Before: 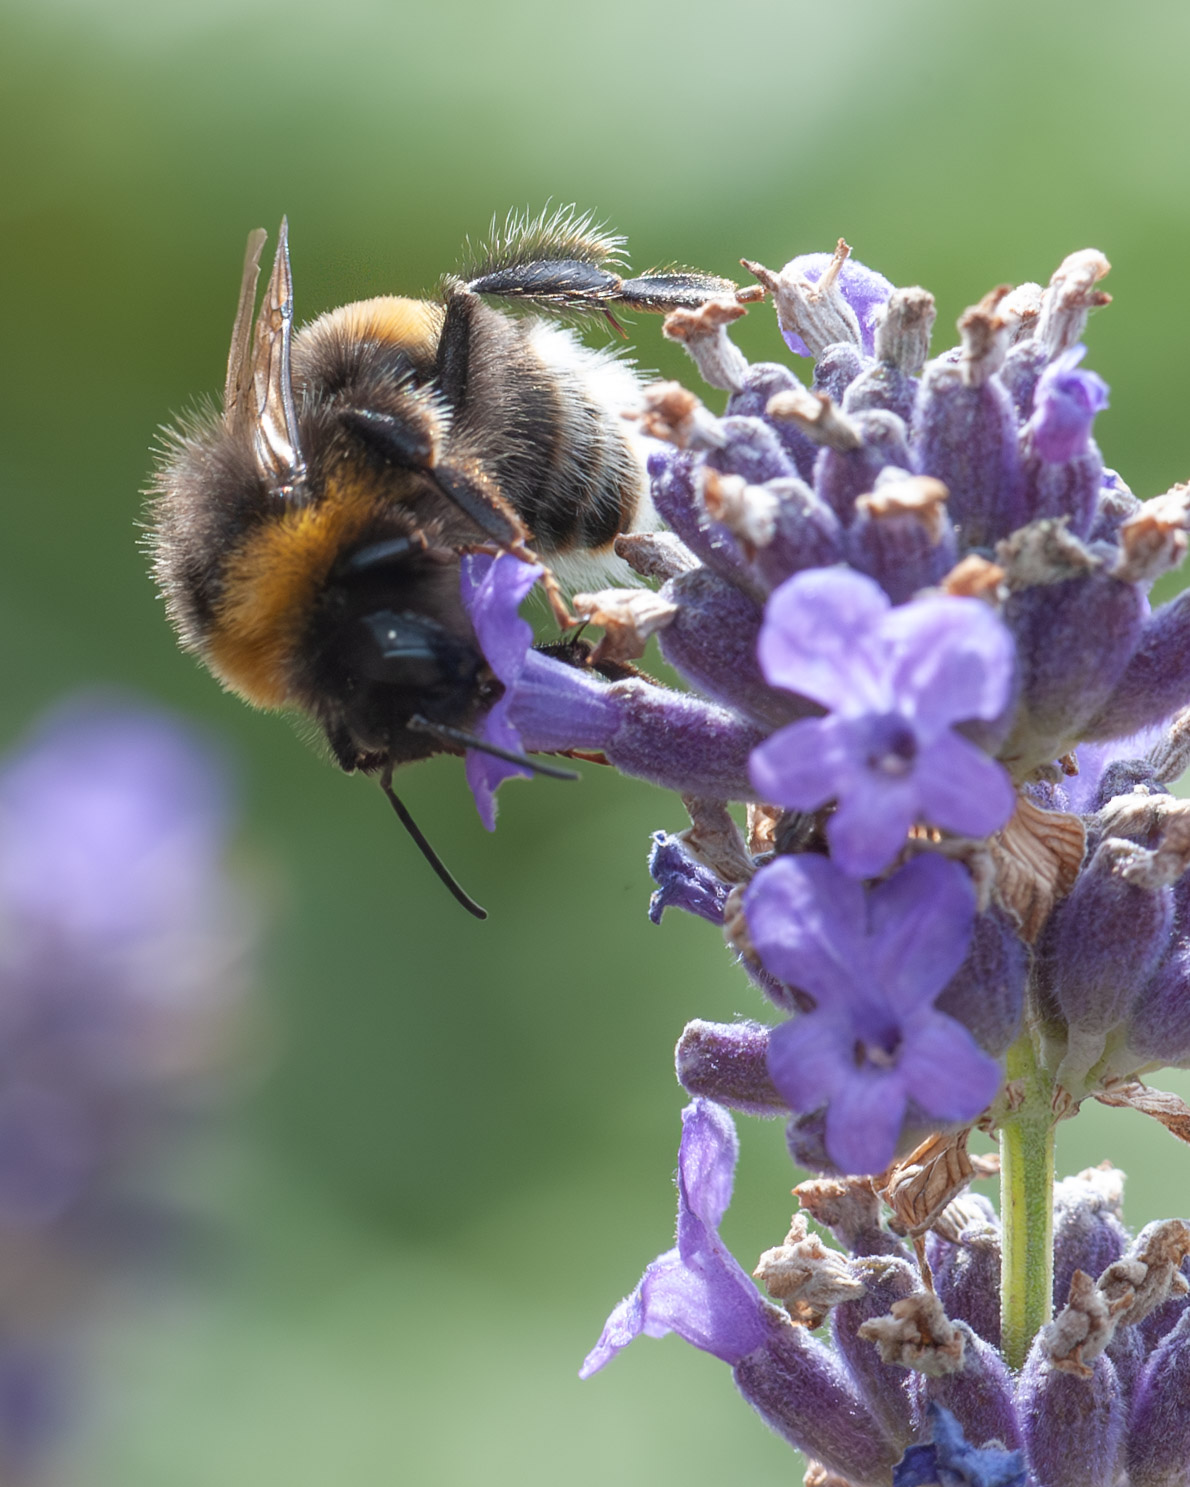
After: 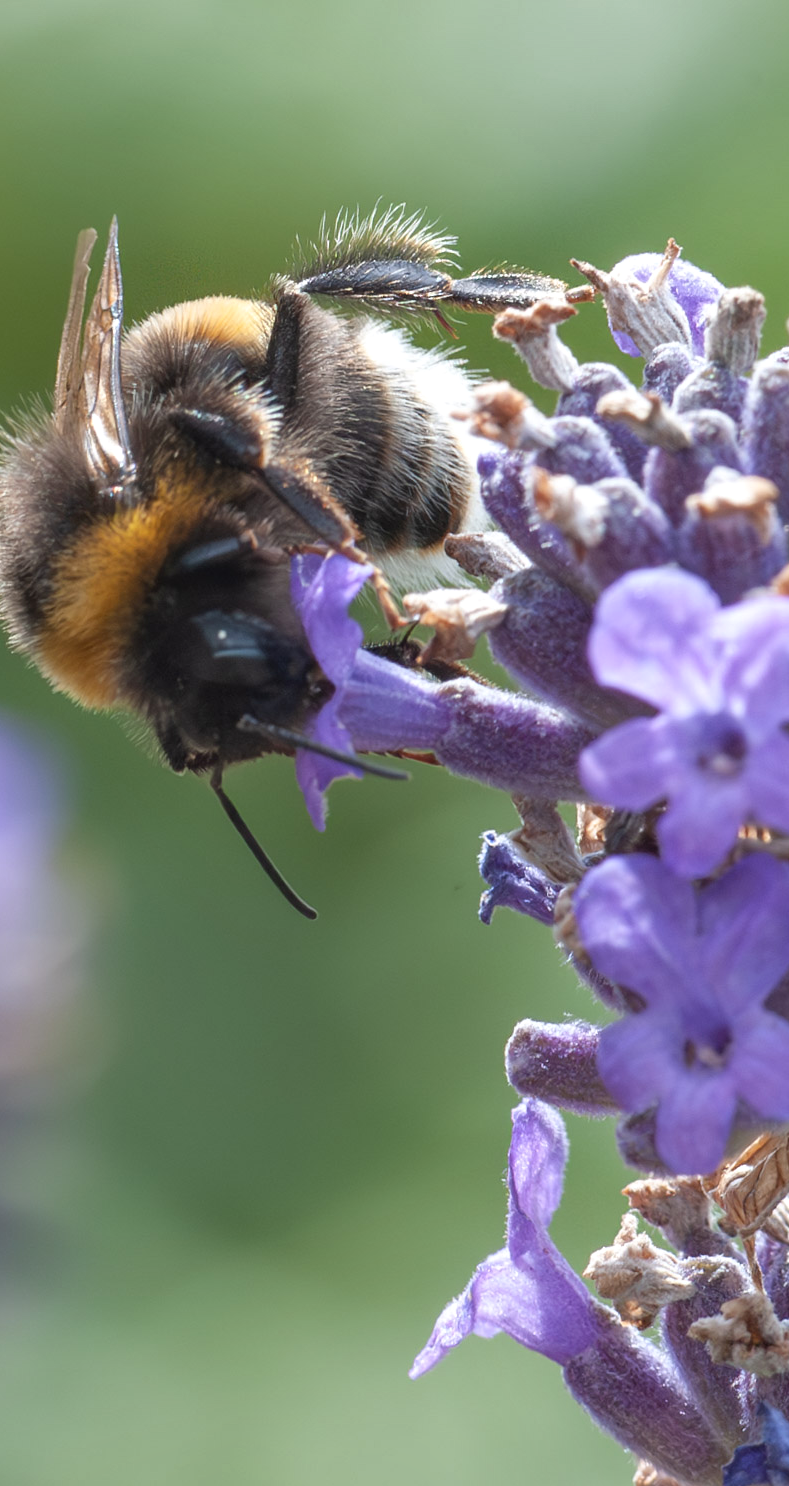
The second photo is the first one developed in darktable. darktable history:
exposure: exposure 0.082 EV, compensate highlight preservation false
shadows and highlights: low approximation 0.01, soften with gaussian
crop and rotate: left 14.31%, right 19.372%
